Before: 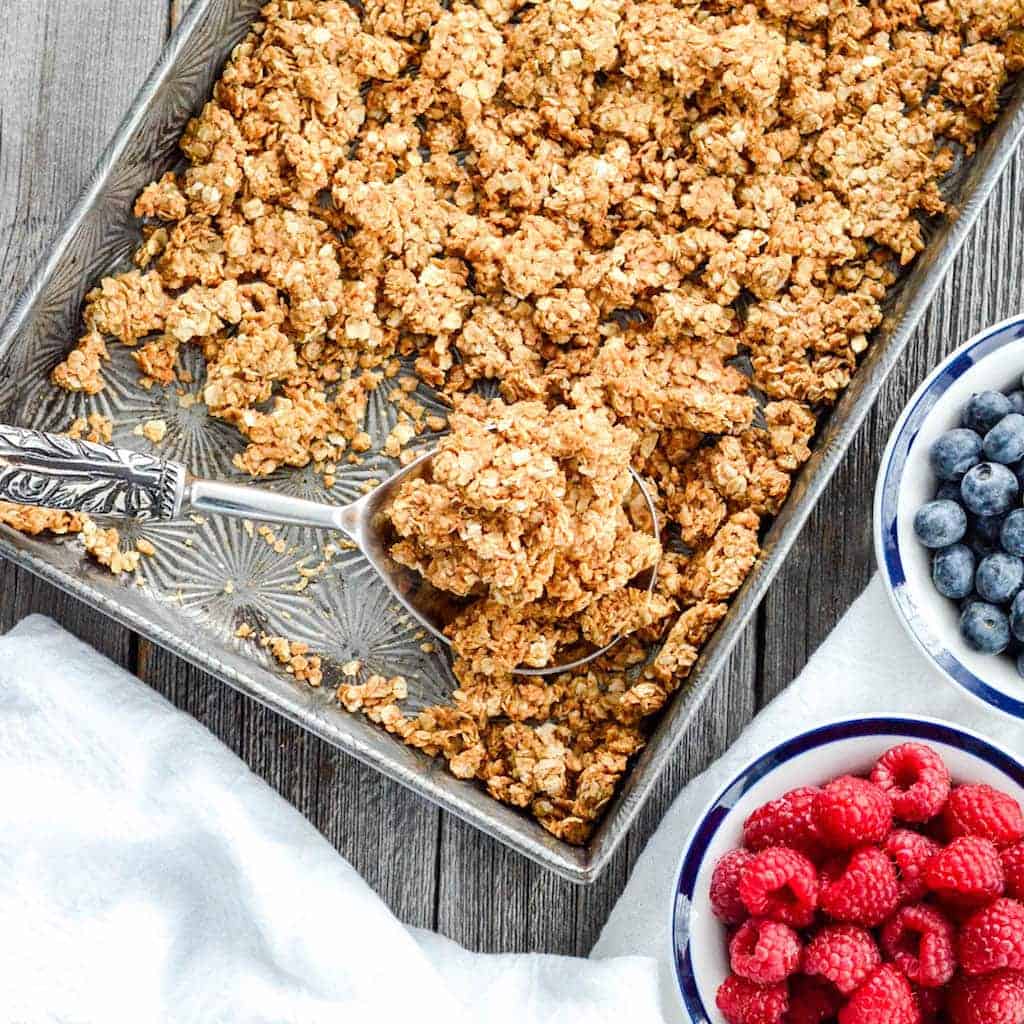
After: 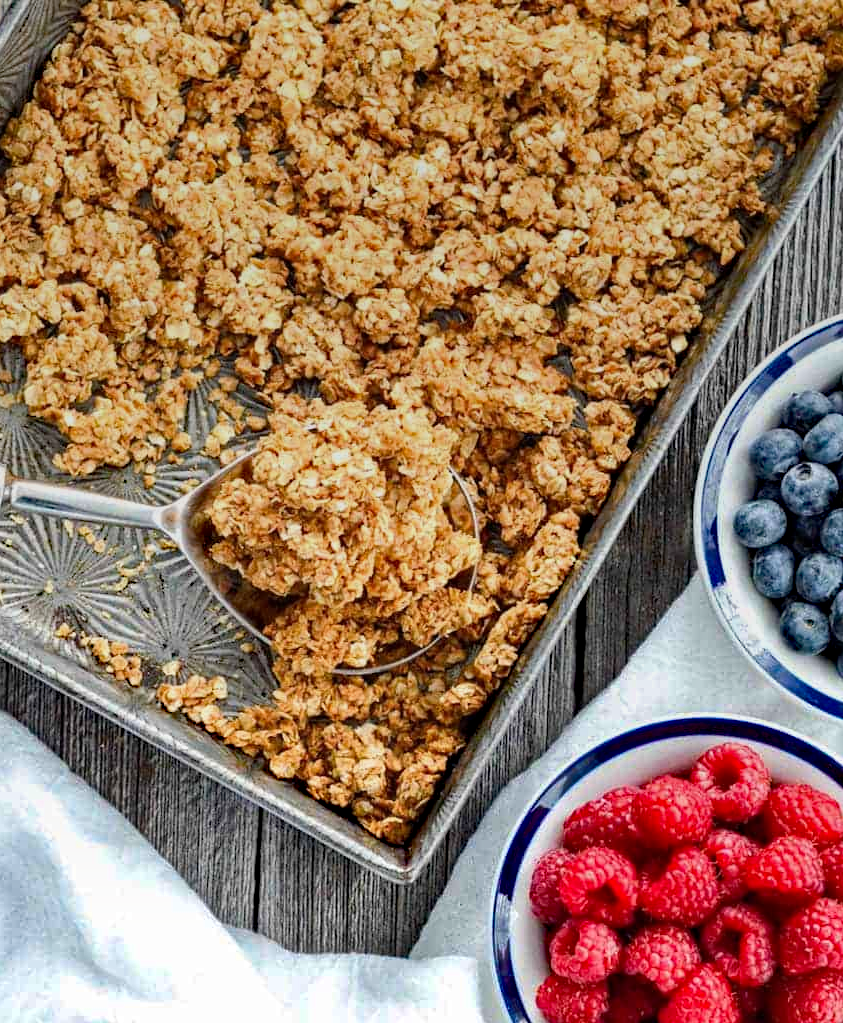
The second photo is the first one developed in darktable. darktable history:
crop: left 17.582%, bottom 0.031%
graduated density: rotation -0.352°, offset 57.64
haze removal: strength 0.53, distance 0.925, compatibility mode true, adaptive false
